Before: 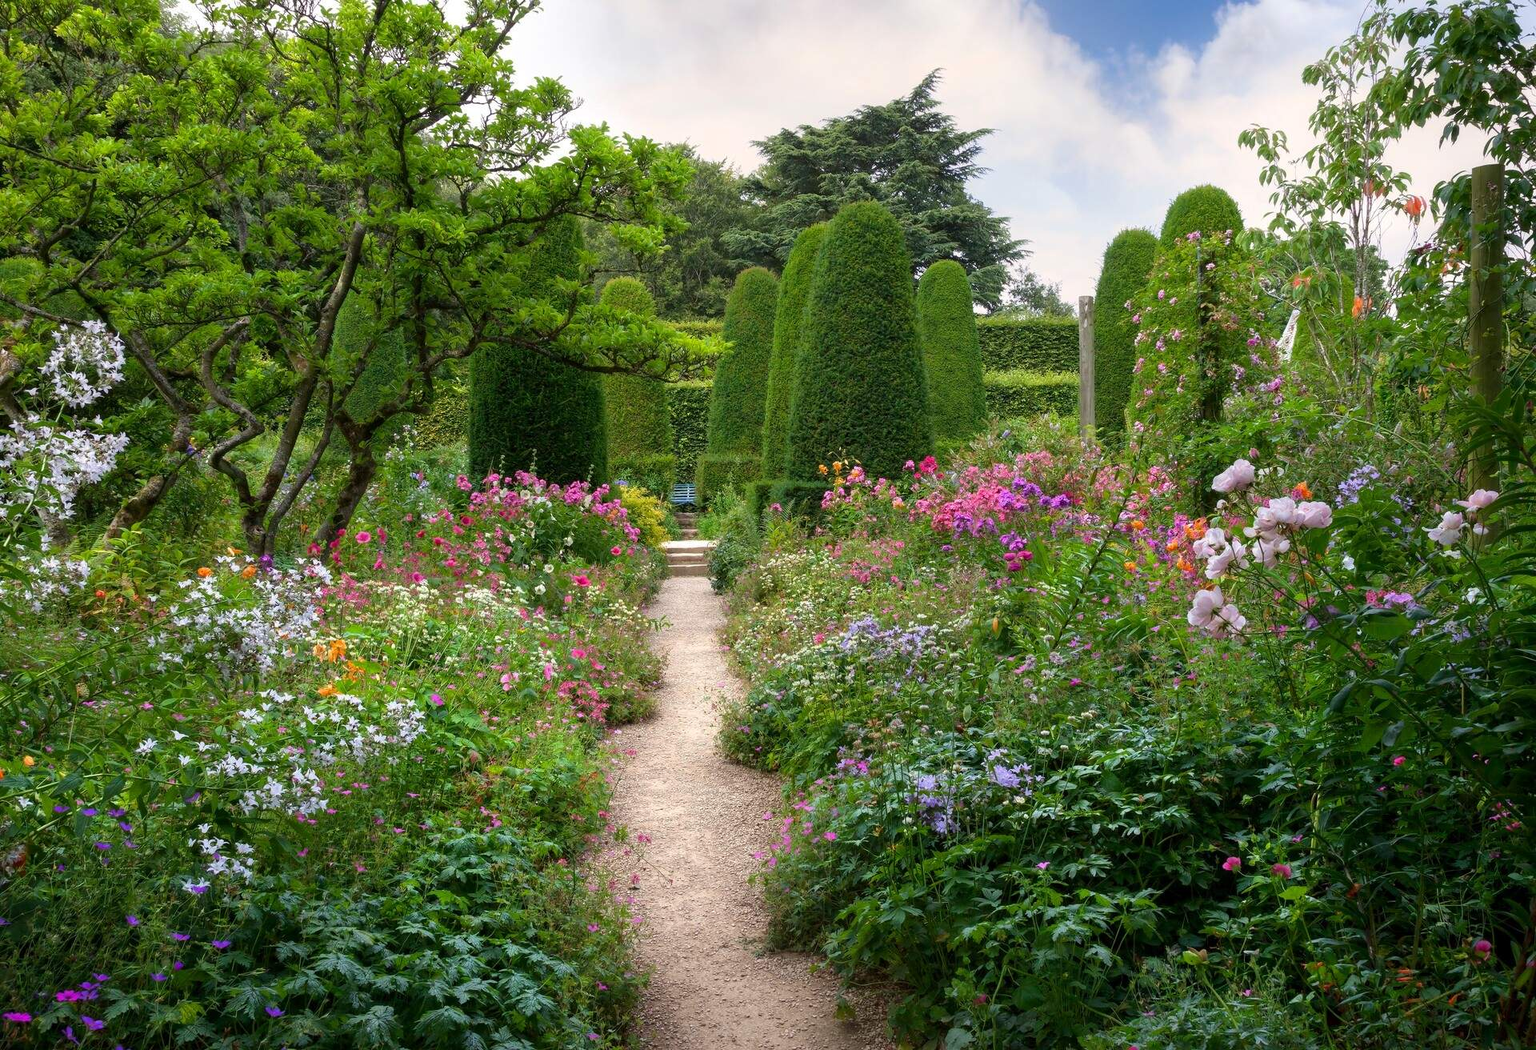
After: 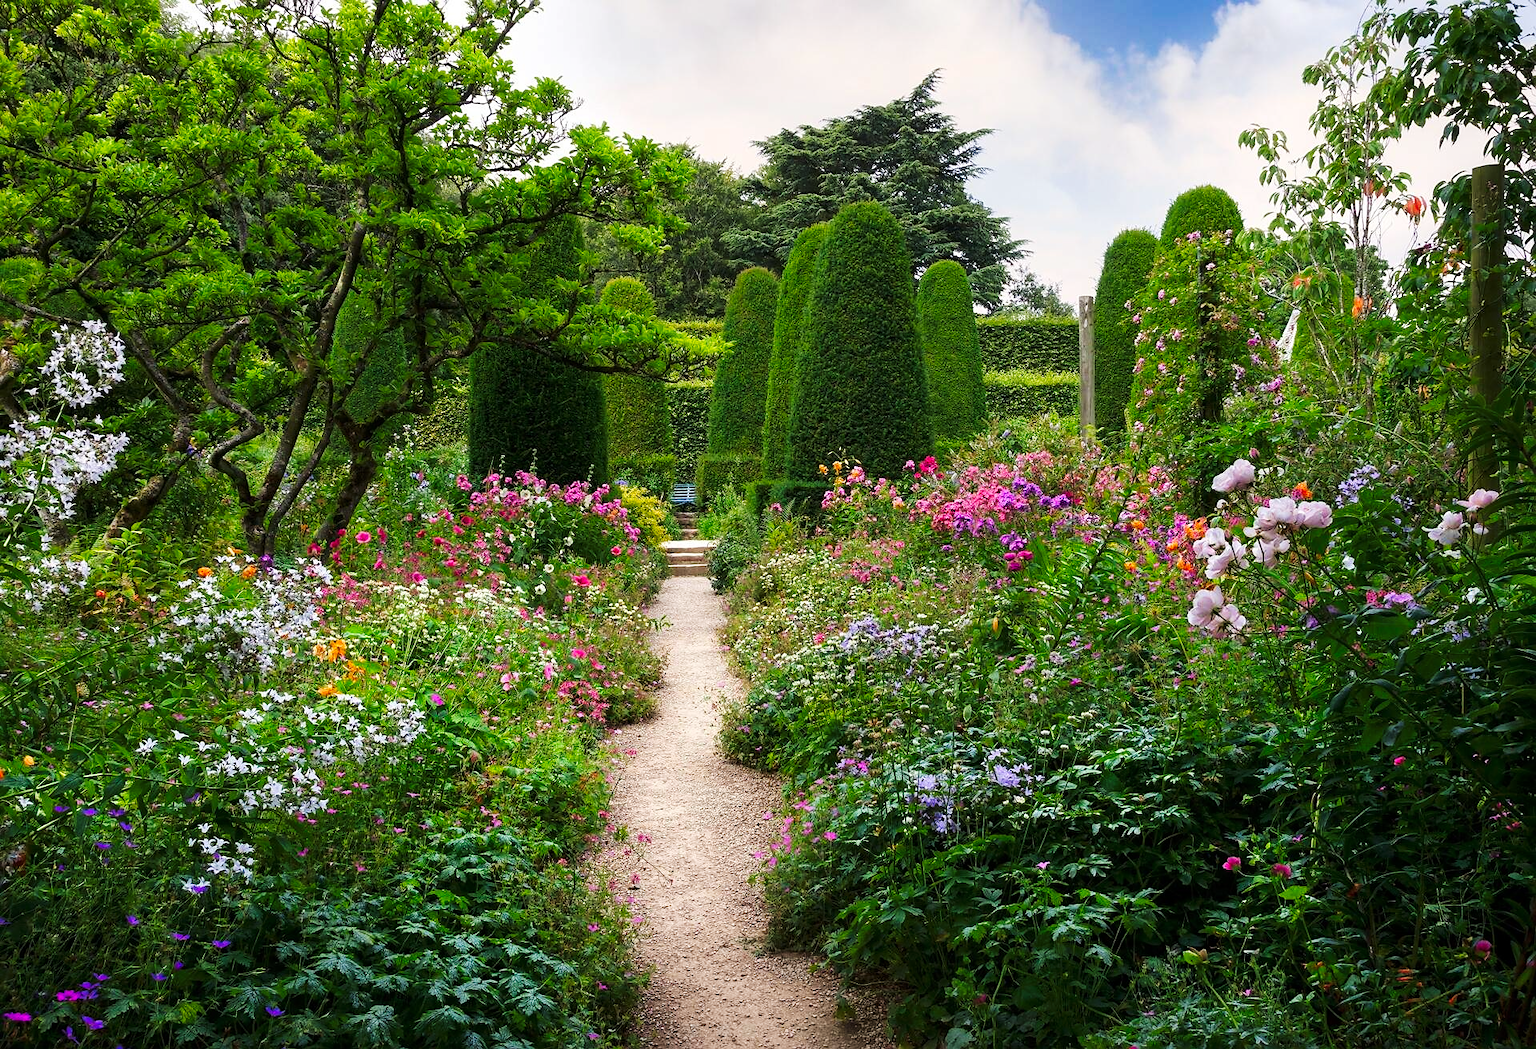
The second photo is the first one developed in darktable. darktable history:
tone curve: curves: ch0 [(0, 0) (0.055, 0.031) (0.282, 0.215) (0.729, 0.785) (1, 1)], preserve colors none
sharpen: radius 1.816, amount 0.412, threshold 1.659
